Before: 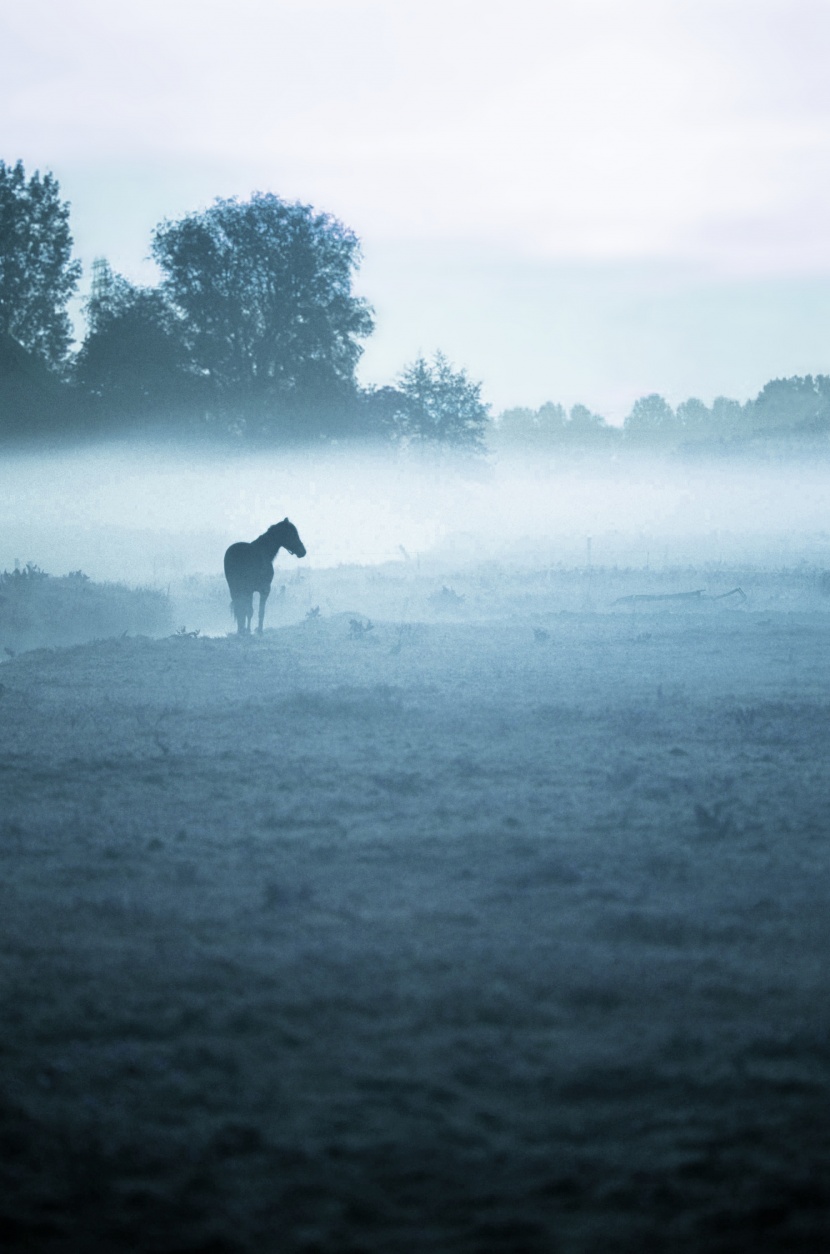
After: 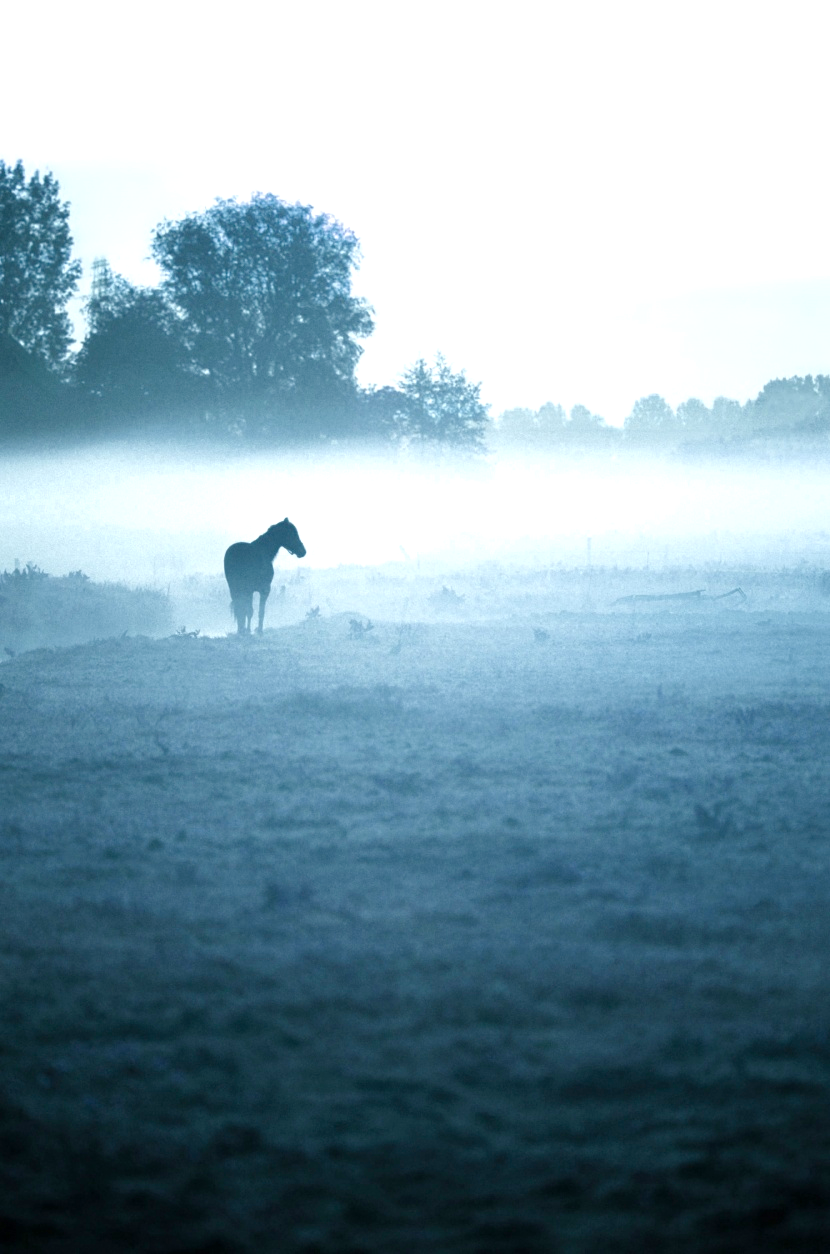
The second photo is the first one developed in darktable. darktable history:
color balance rgb: linear chroma grading › global chroma 8.148%, perceptual saturation grading › global saturation 20%, perceptual saturation grading › highlights -48.93%, perceptual saturation grading › shadows 25.971%, perceptual brilliance grading › global brilliance 12.557%
